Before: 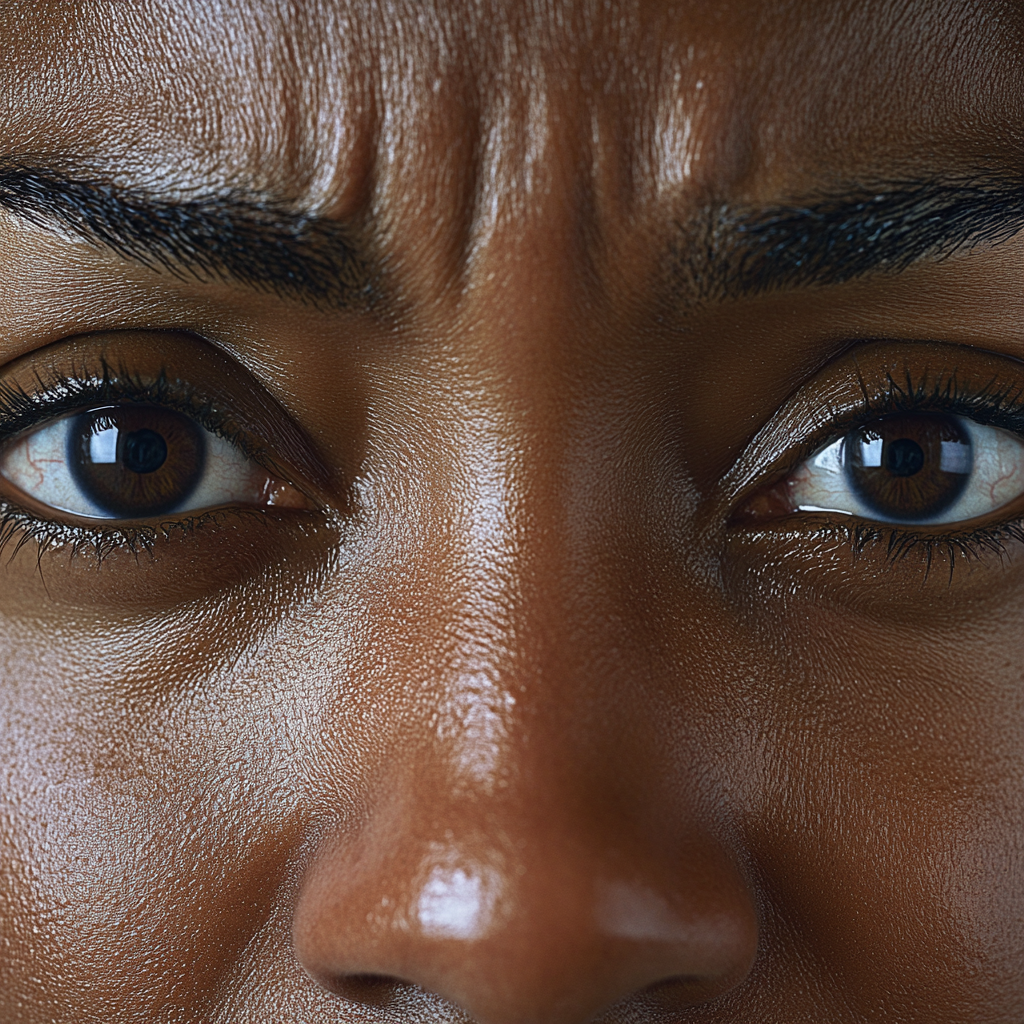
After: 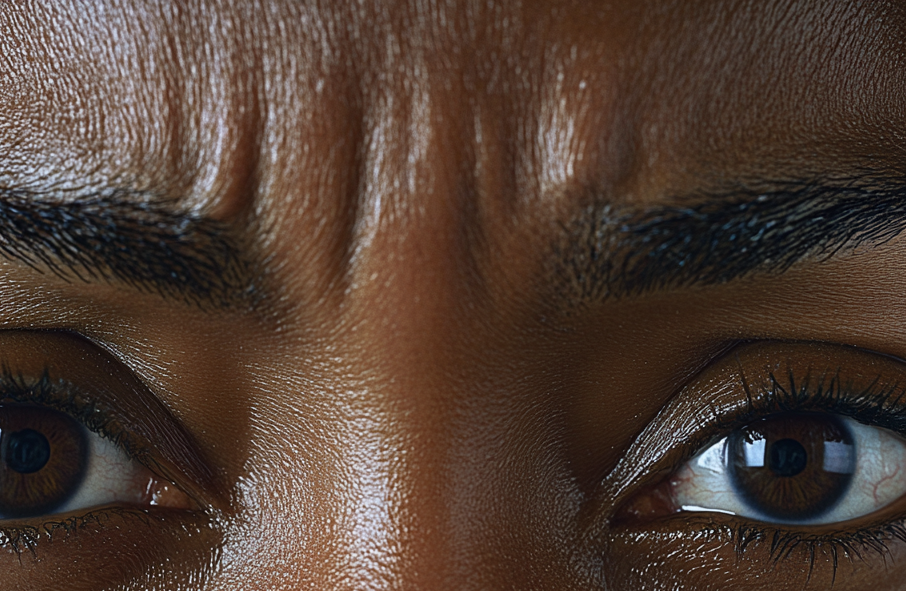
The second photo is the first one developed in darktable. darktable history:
crop and rotate: left 11.443%, bottom 42.268%
